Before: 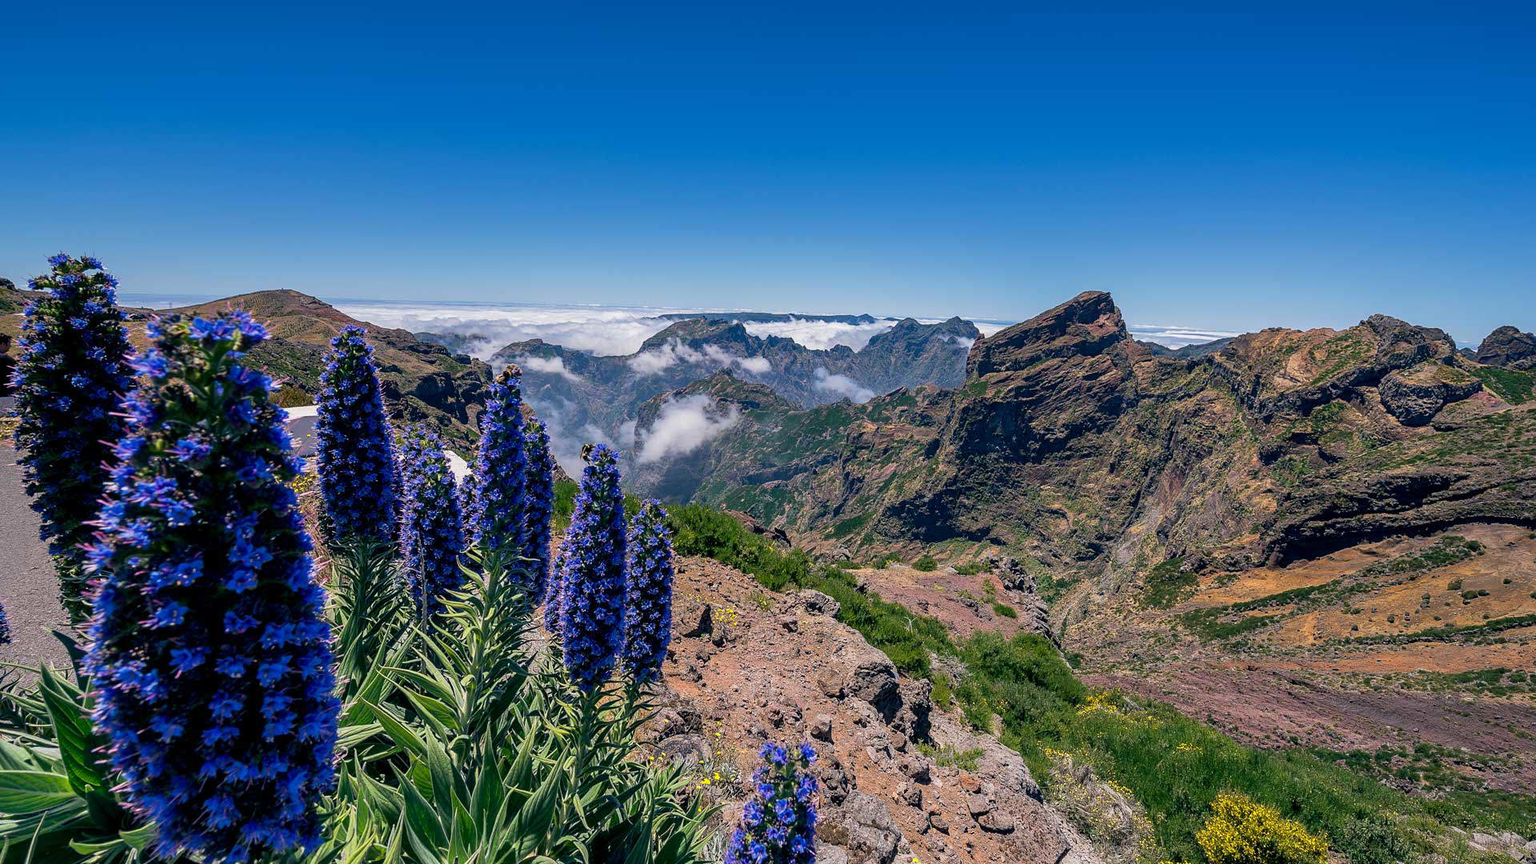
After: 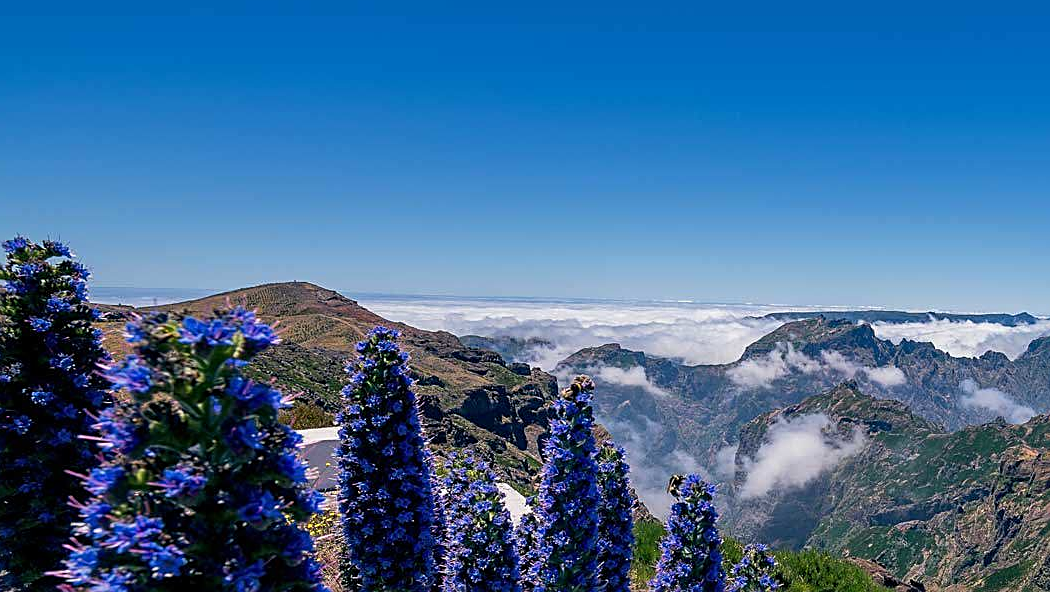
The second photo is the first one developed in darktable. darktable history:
crop and rotate: left 3.047%, top 7.509%, right 42.236%, bottom 37.598%
white balance: emerald 1
sharpen: on, module defaults
